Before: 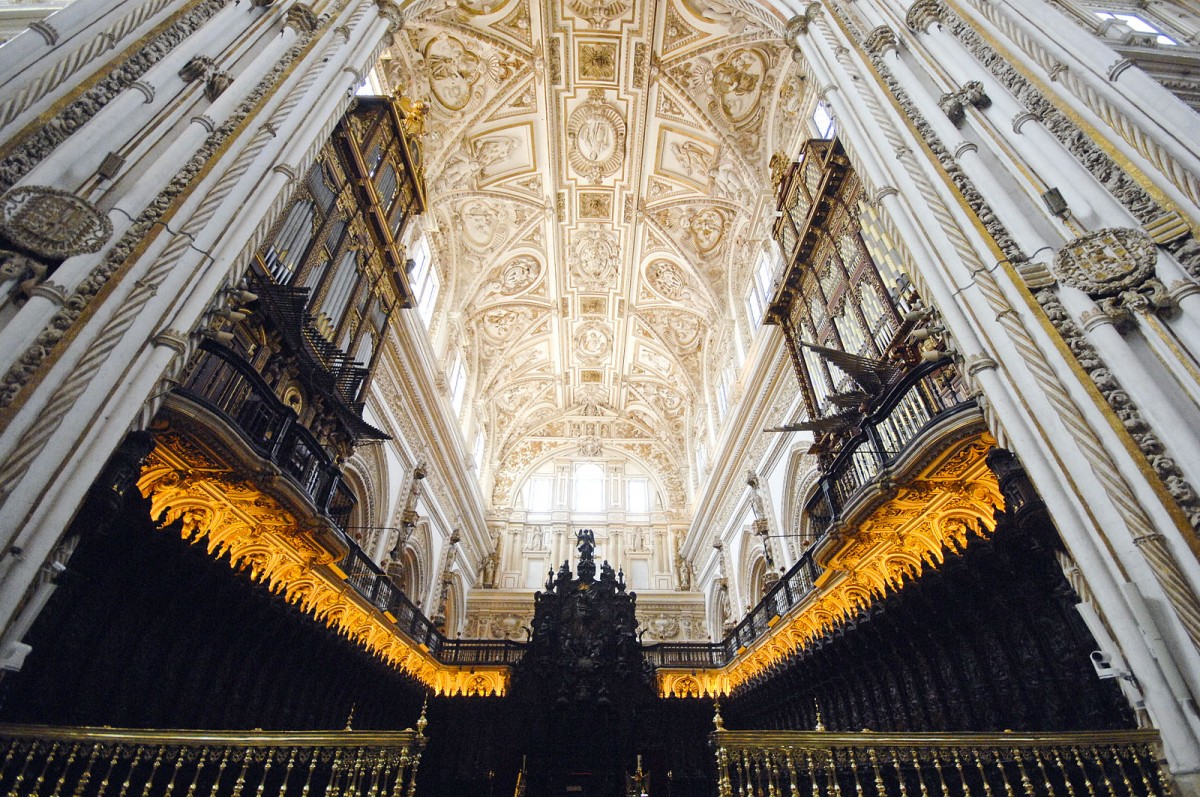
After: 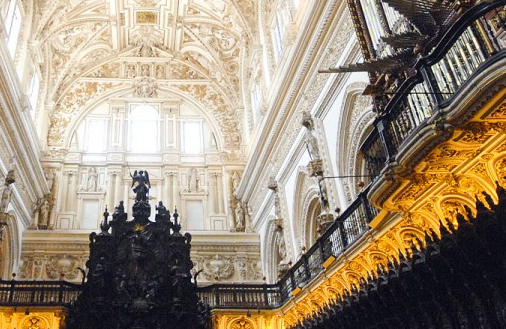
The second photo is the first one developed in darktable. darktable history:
crop: left 37.163%, top 45.125%, right 20.647%, bottom 13.552%
